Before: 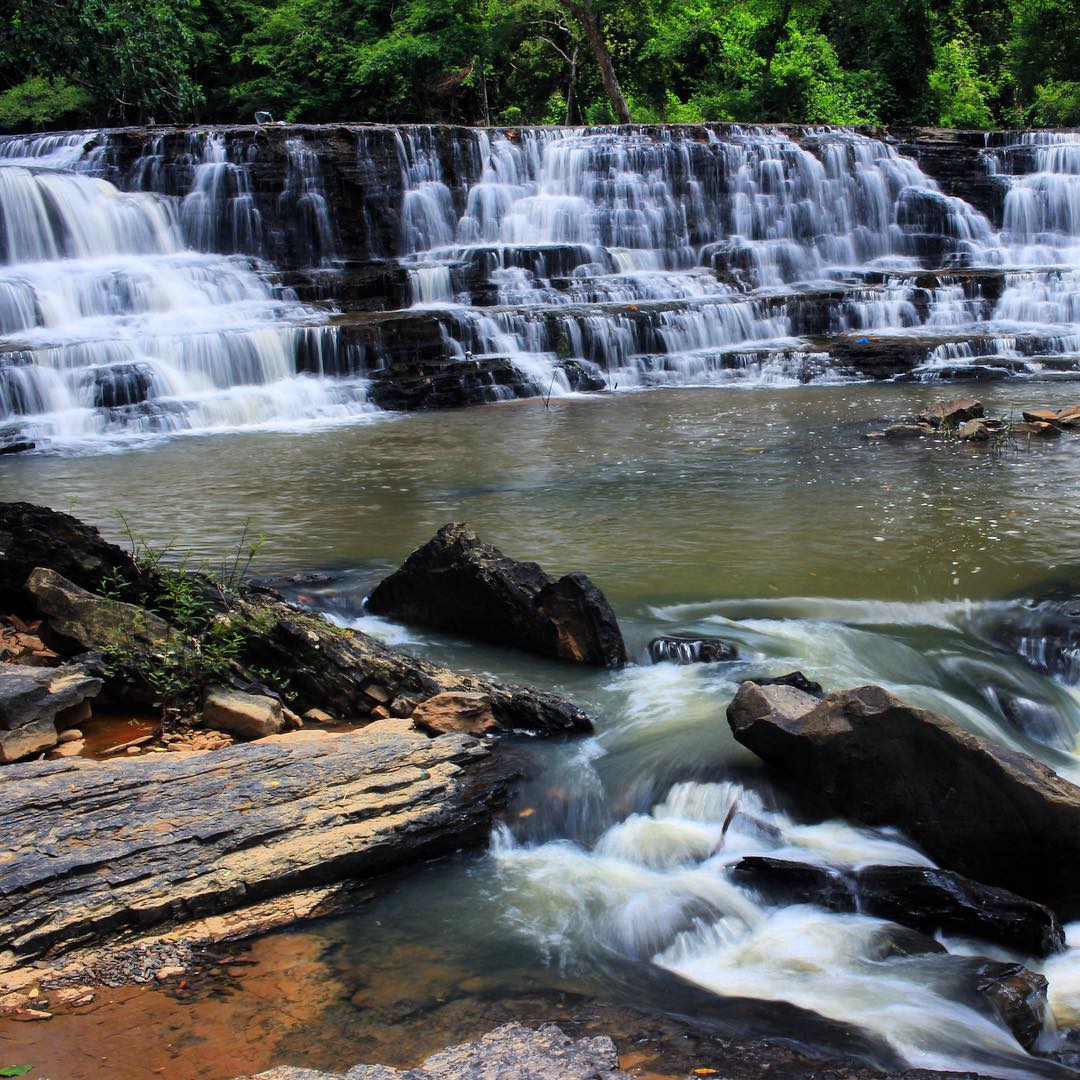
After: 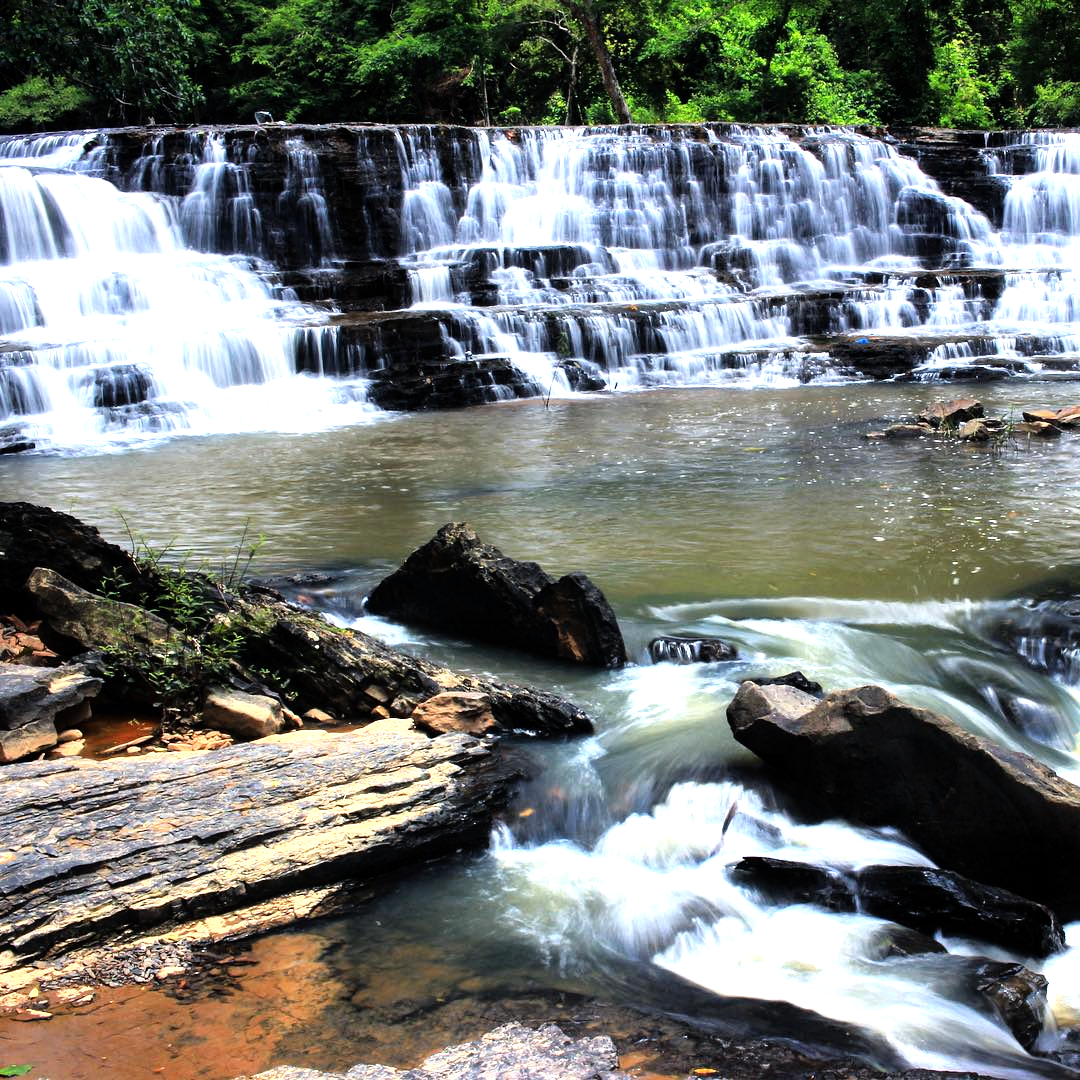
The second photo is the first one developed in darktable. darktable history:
tone equalizer: -8 EV -1.1 EV, -7 EV -0.978 EV, -6 EV -0.848 EV, -5 EV -0.612 EV, -3 EV 0.607 EV, -2 EV 0.875 EV, -1 EV 1.01 EV, +0 EV 1.07 EV
